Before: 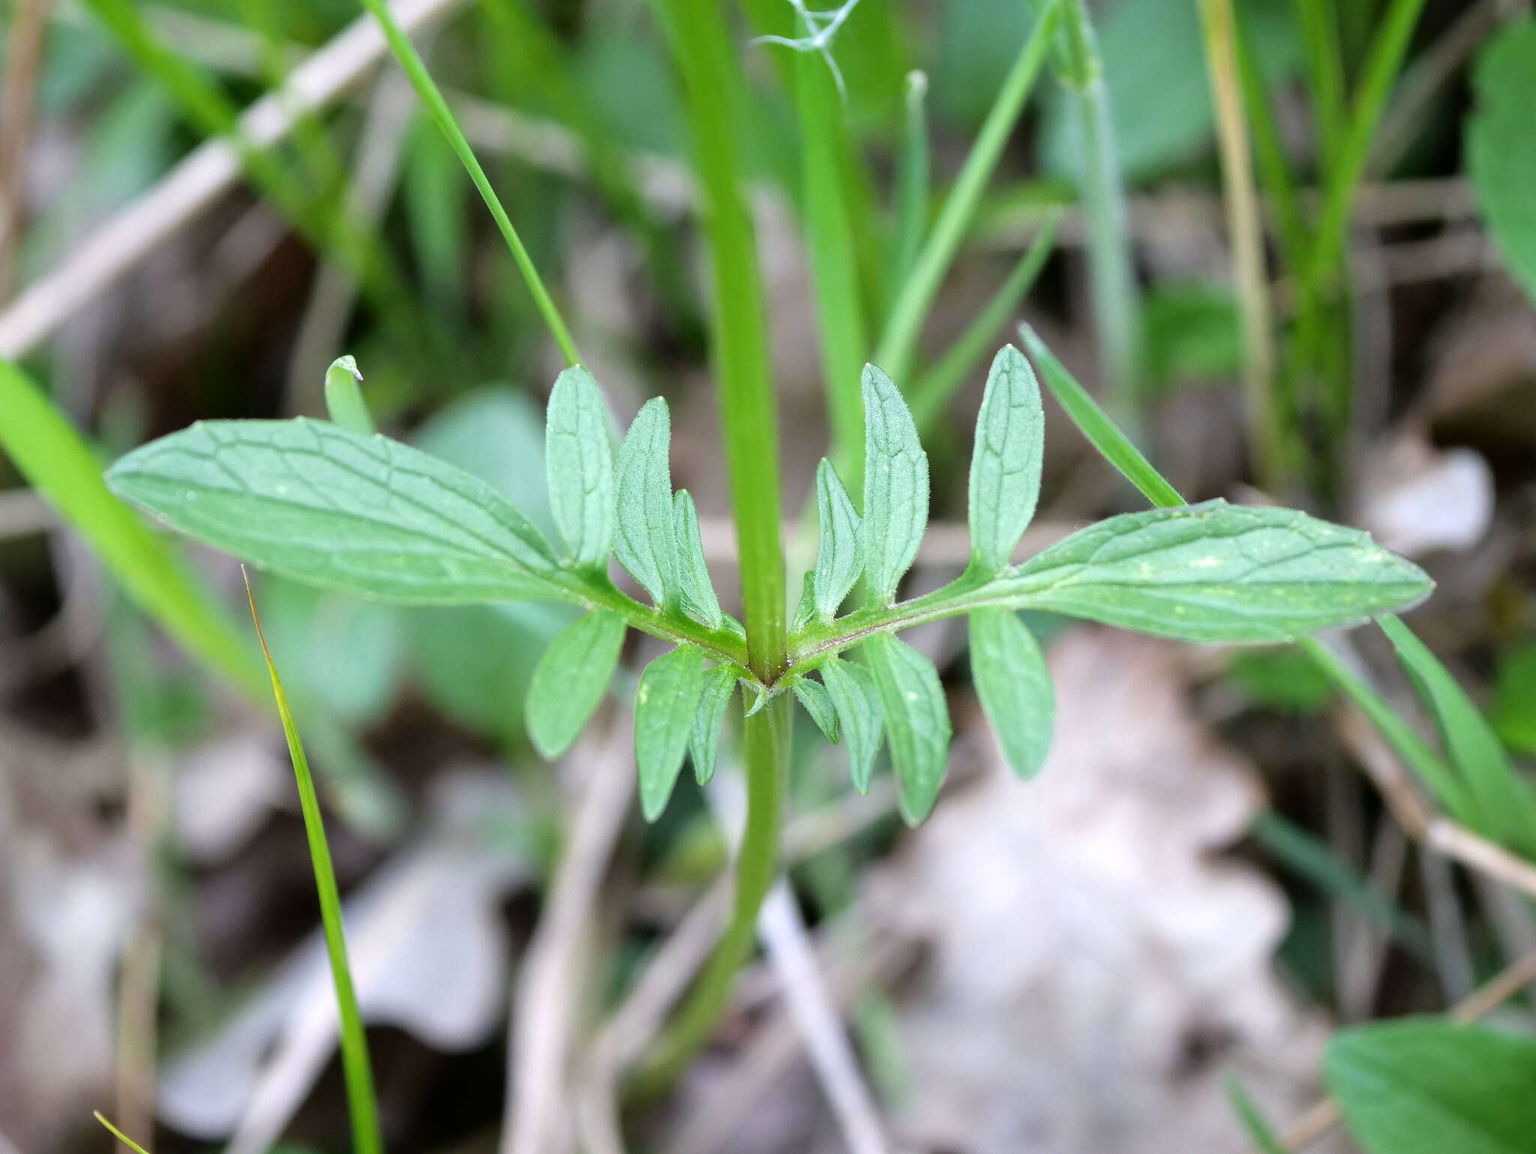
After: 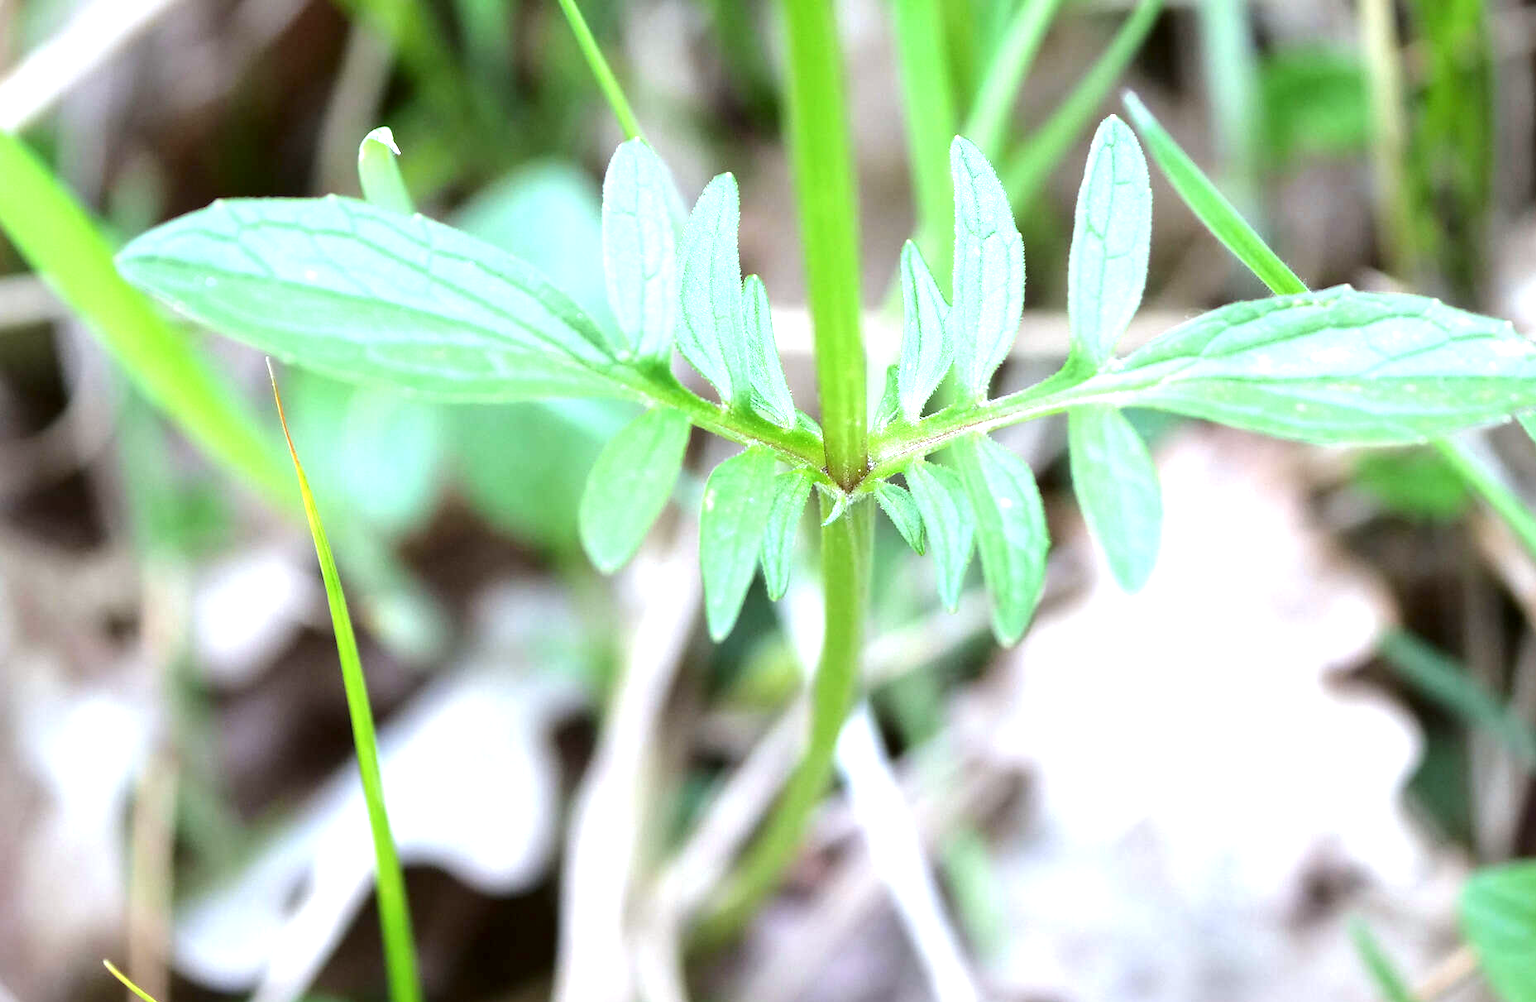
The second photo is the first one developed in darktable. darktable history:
crop: top 20.867%, right 9.32%, bottom 0.3%
exposure: black level correction 0, exposure 1 EV, compensate highlight preservation false
tone equalizer: on, module defaults
color correction: highlights a* -2.92, highlights b* -2.36, shadows a* 2.48, shadows b* 3.05
